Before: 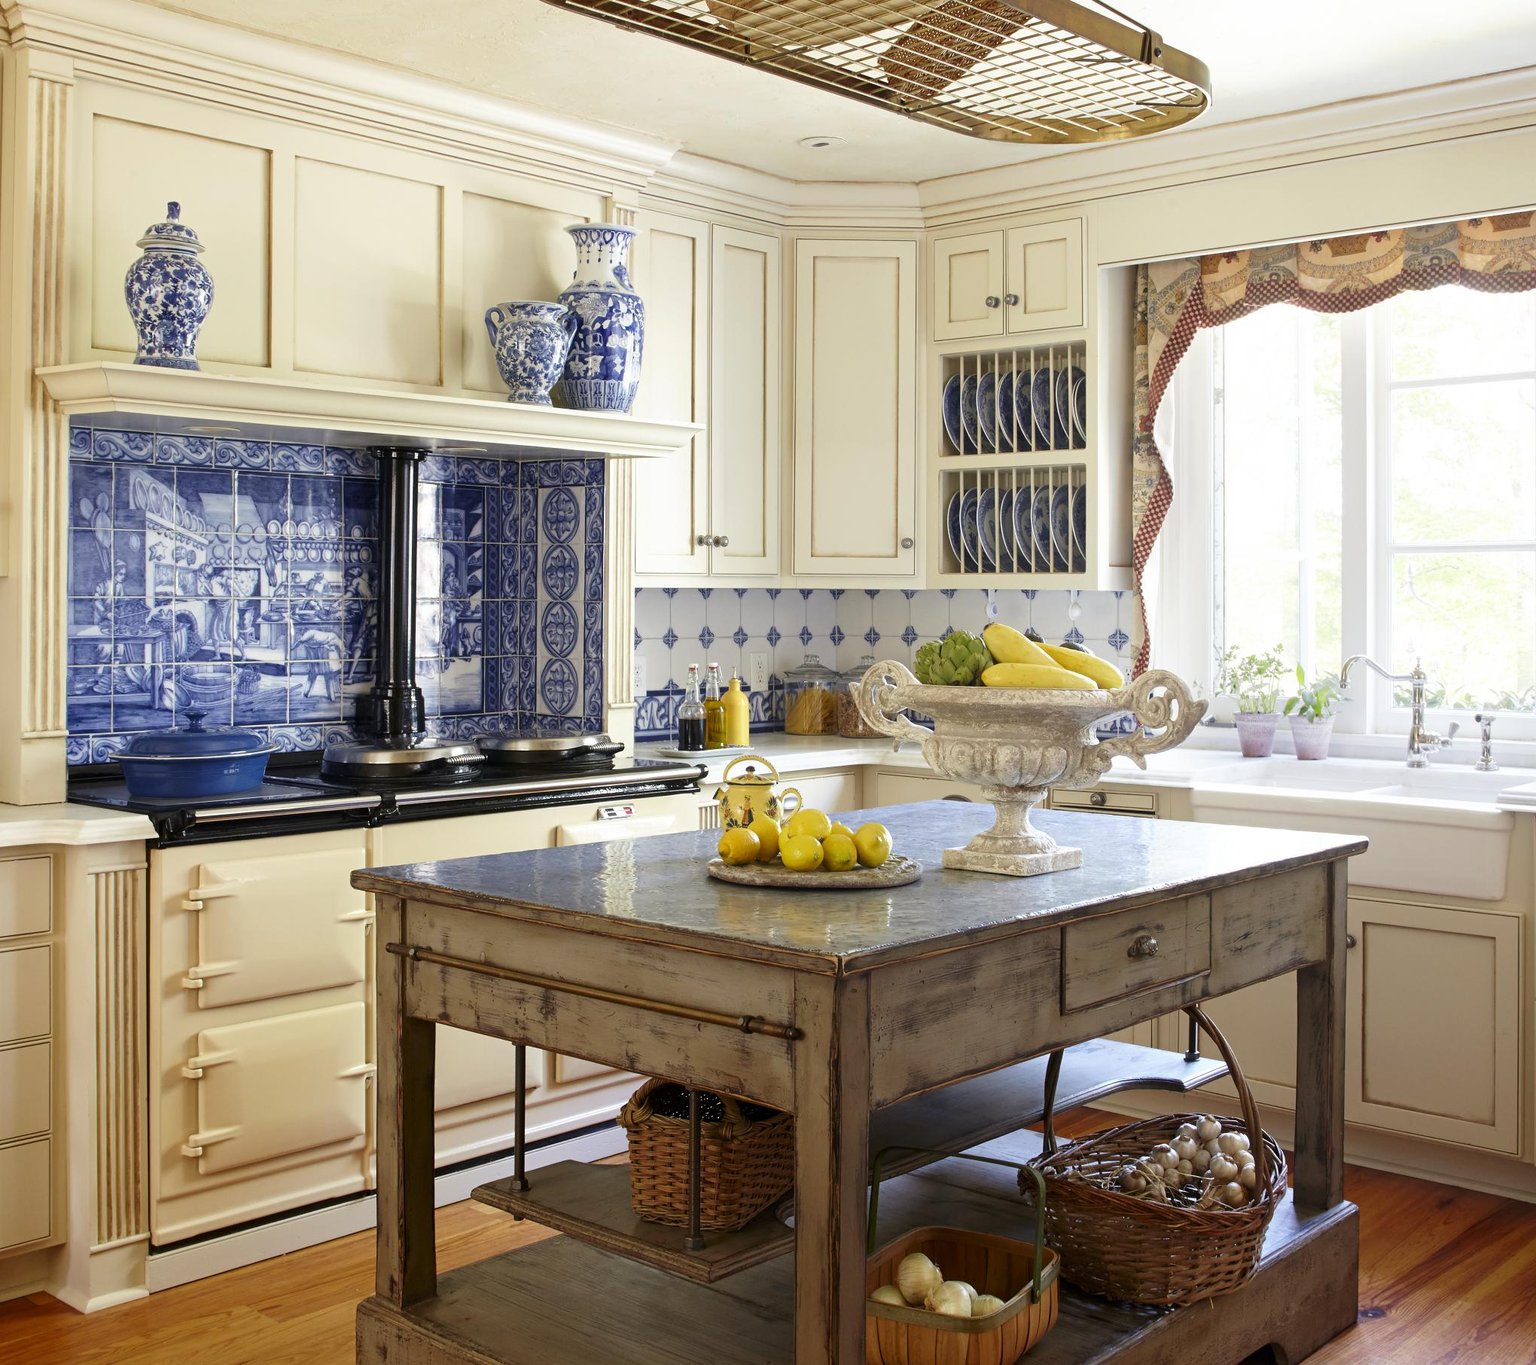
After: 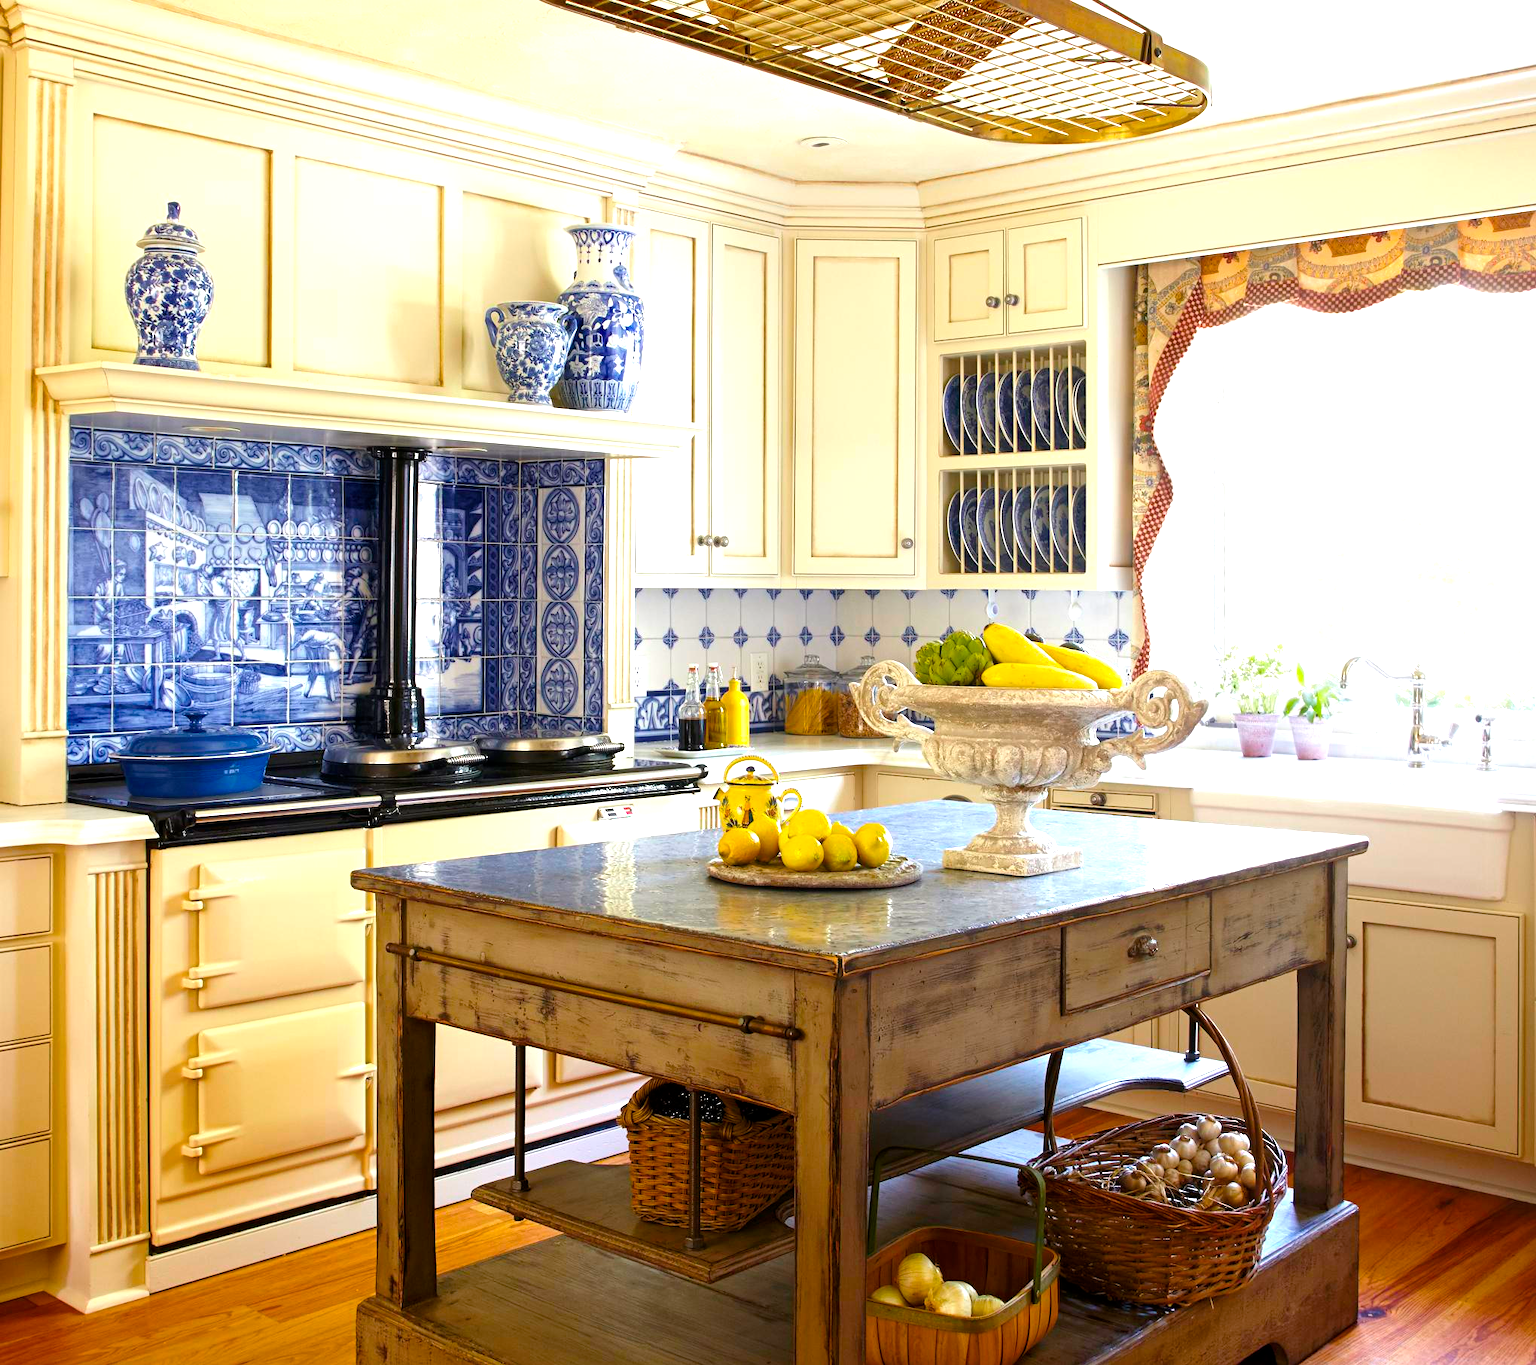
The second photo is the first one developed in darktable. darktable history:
color balance rgb: perceptual saturation grading › global saturation 30.609%, perceptual brilliance grading › global brilliance 17.4%, global vibrance 20%
